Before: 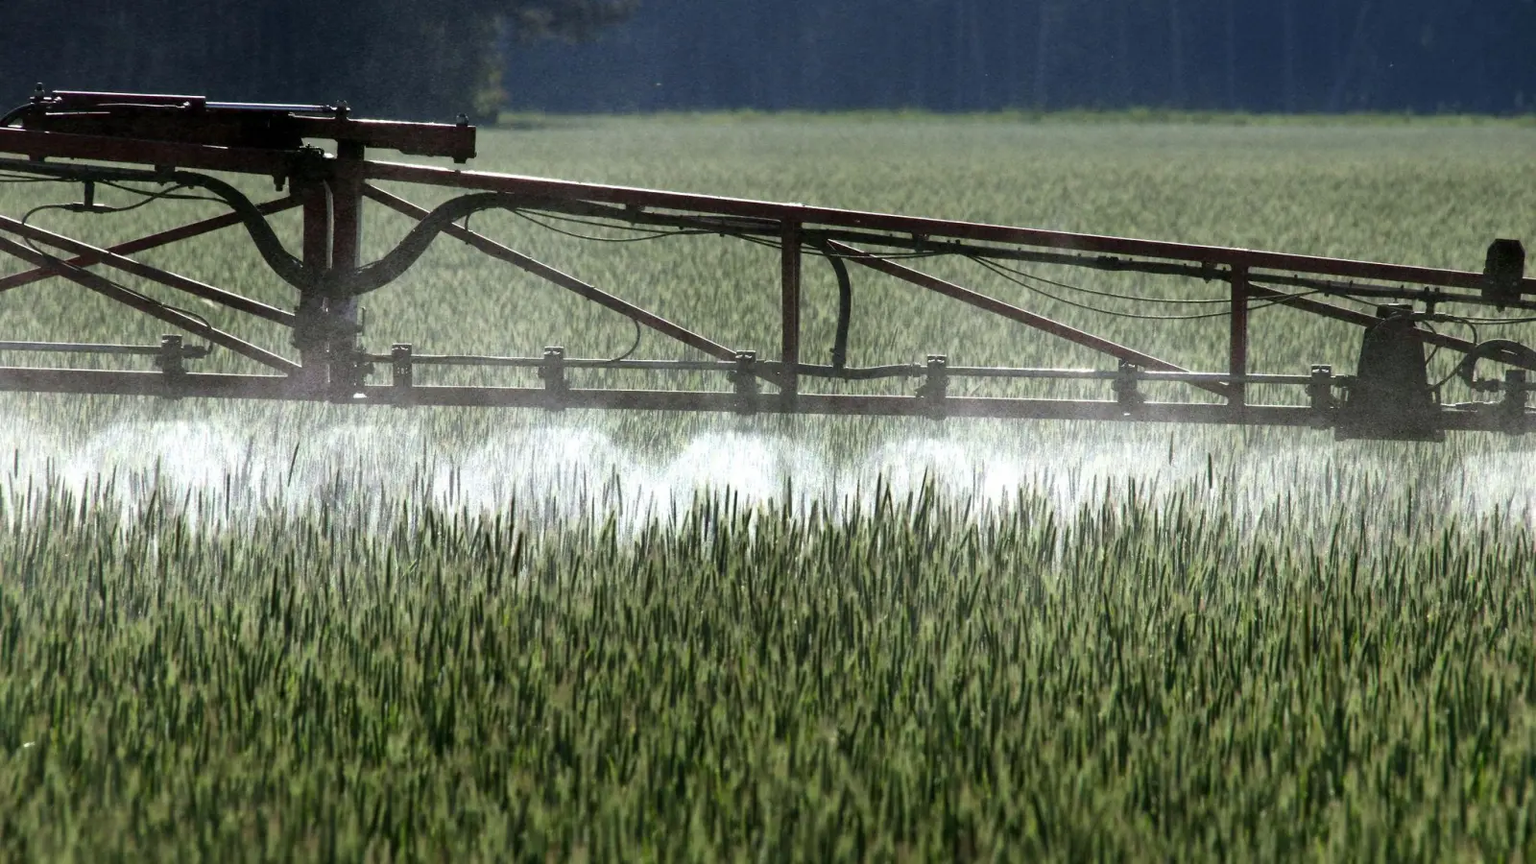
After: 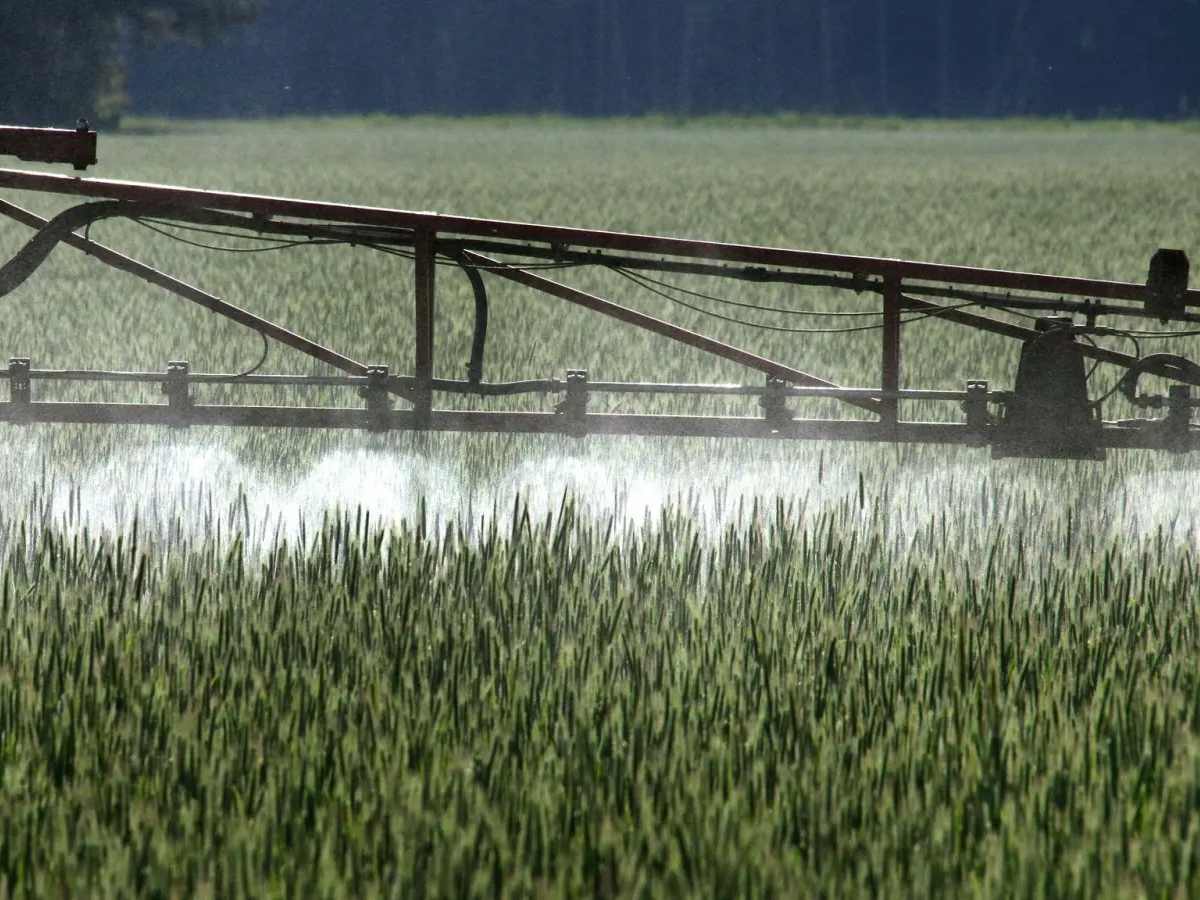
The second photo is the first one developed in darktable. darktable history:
crop and rotate: left 24.968%
